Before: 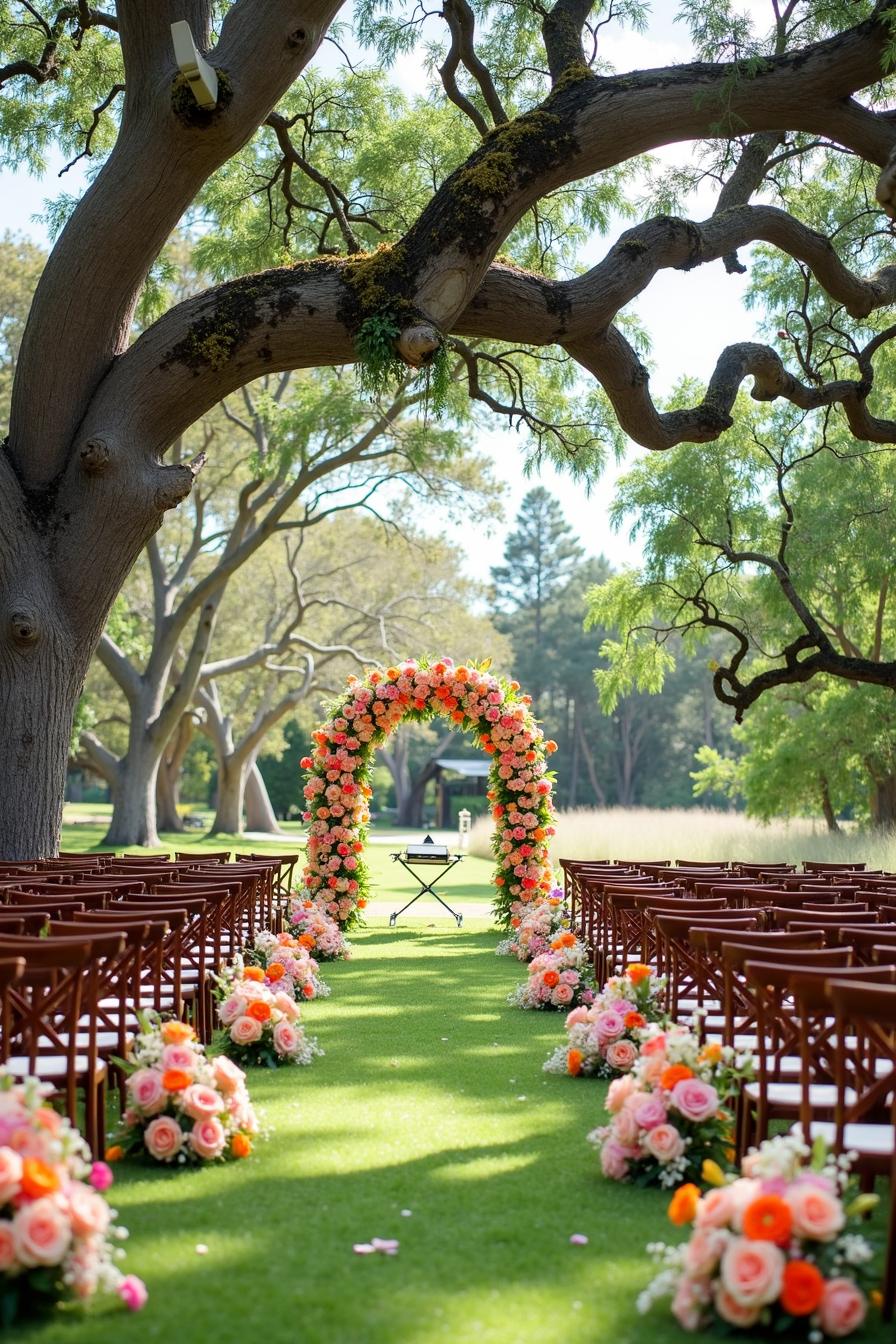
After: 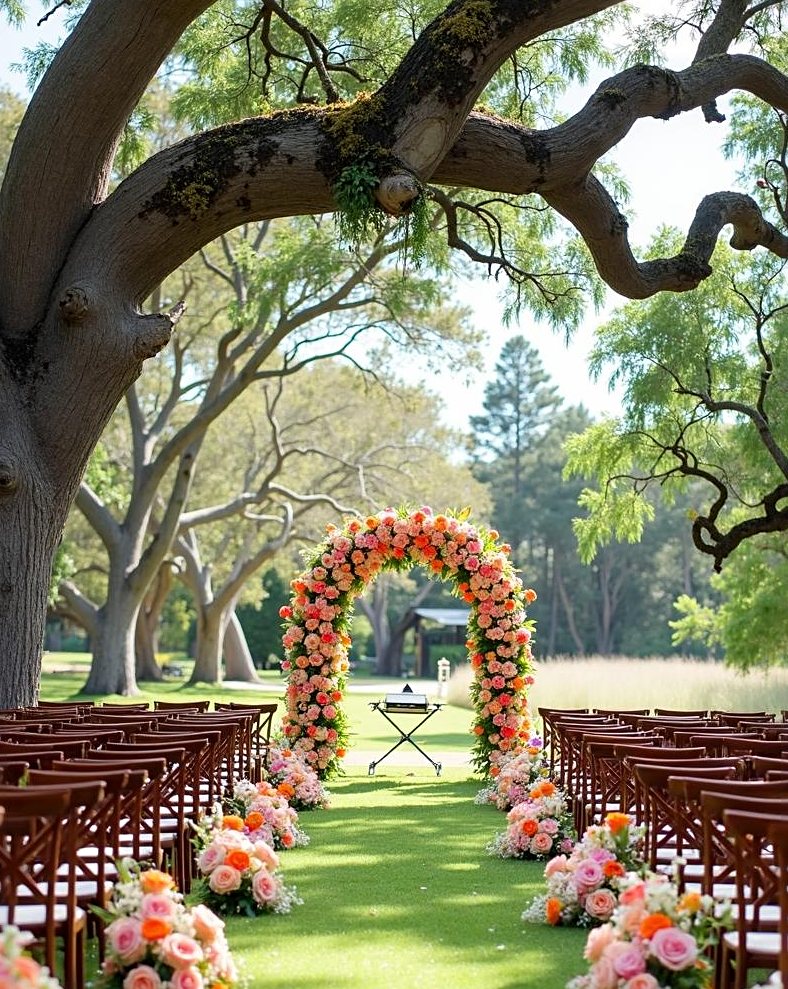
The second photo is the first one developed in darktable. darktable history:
crop and rotate: left 2.425%, top 11.305%, right 9.6%, bottom 15.08%
sharpen: radius 2.529, amount 0.323
